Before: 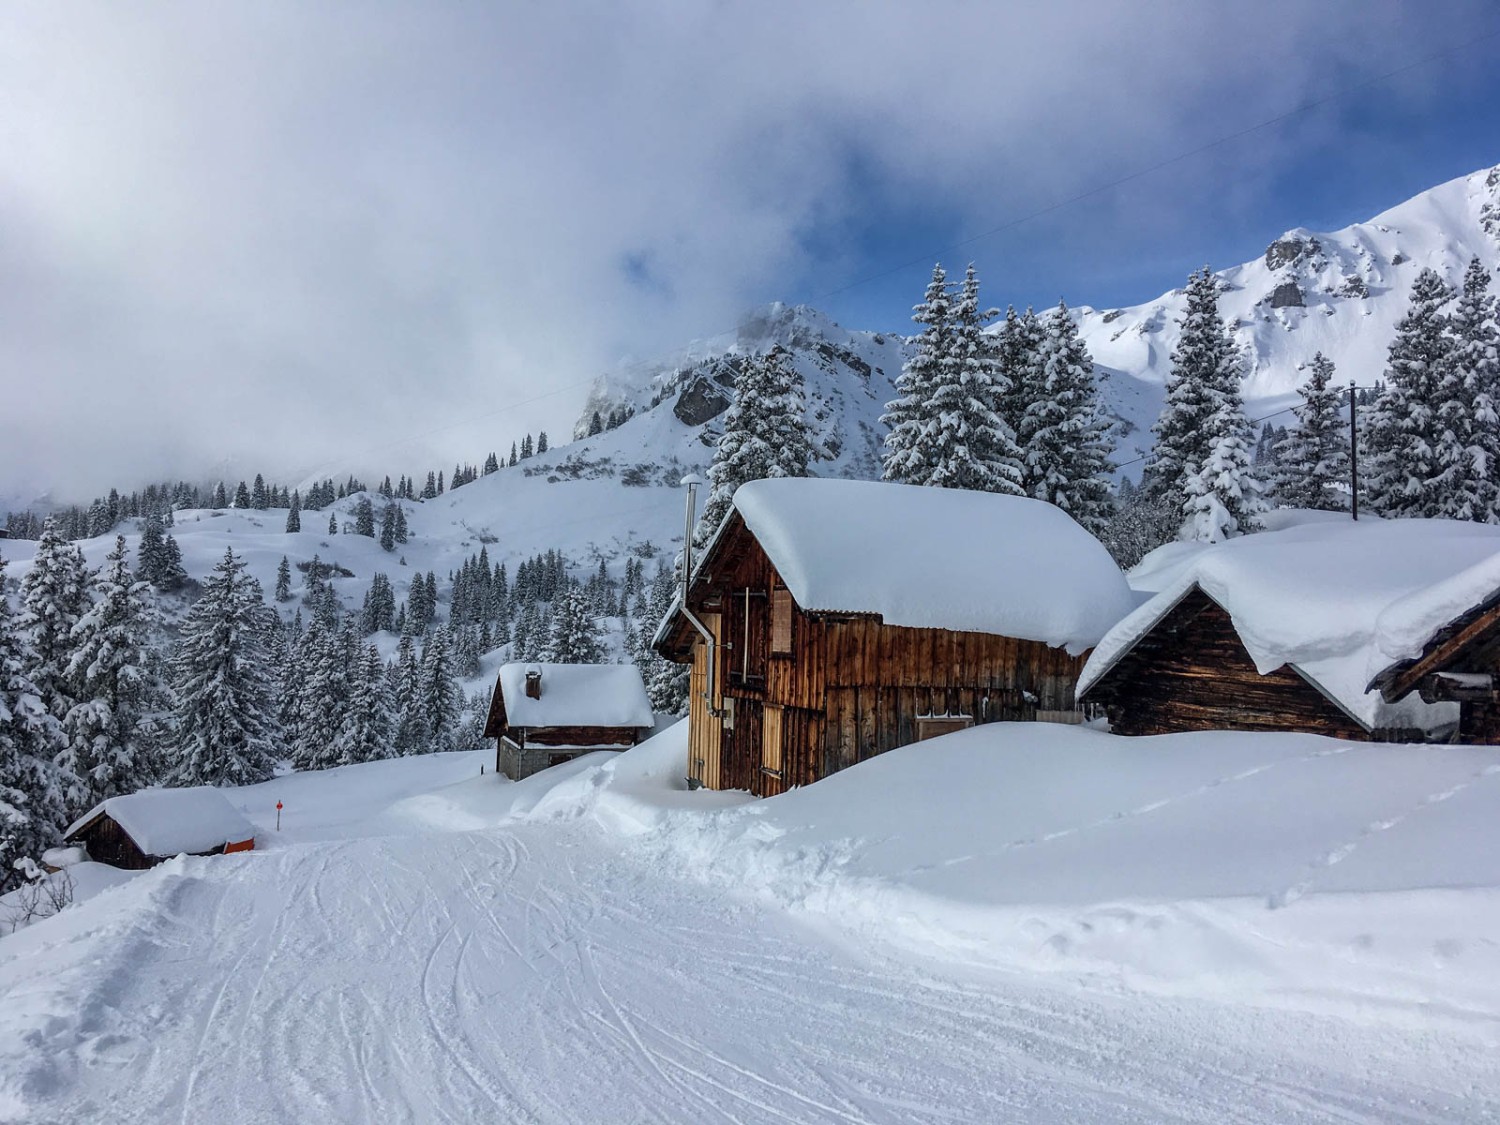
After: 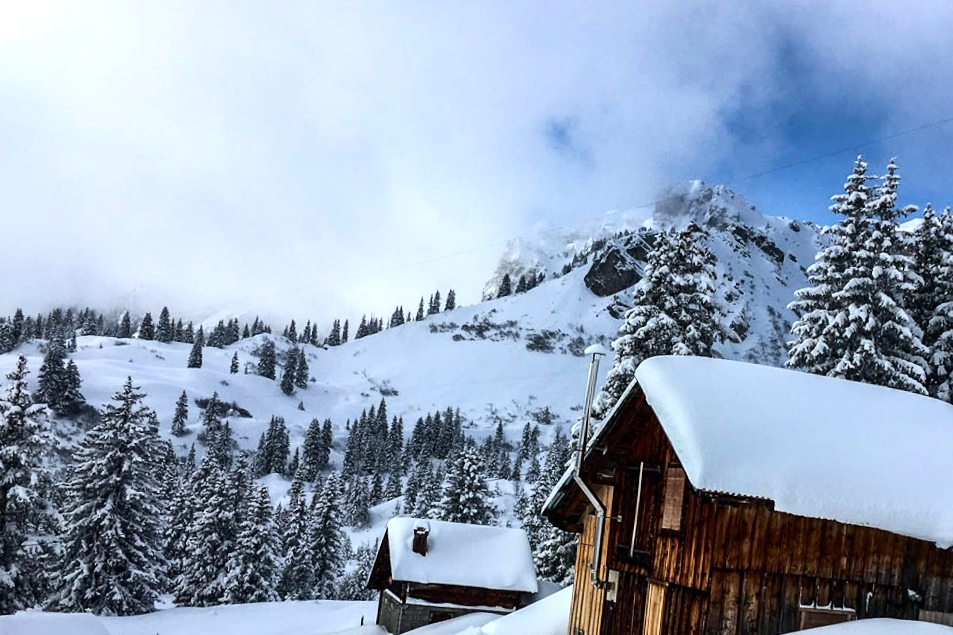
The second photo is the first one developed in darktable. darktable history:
crop and rotate: angle -4.97°, left 2.048%, top 6.781%, right 27.272%, bottom 30.4%
contrast brightness saturation: contrast 0.152, brightness -0.006, saturation 0.104
tone equalizer: -8 EV -0.732 EV, -7 EV -0.722 EV, -6 EV -0.636 EV, -5 EV -0.4 EV, -3 EV 0.369 EV, -2 EV 0.6 EV, -1 EV 0.688 EV, +0 EV 0.759 EV, edges refinement/feathering 500, mask exposure compensation -1.57 EV, preserve details no
